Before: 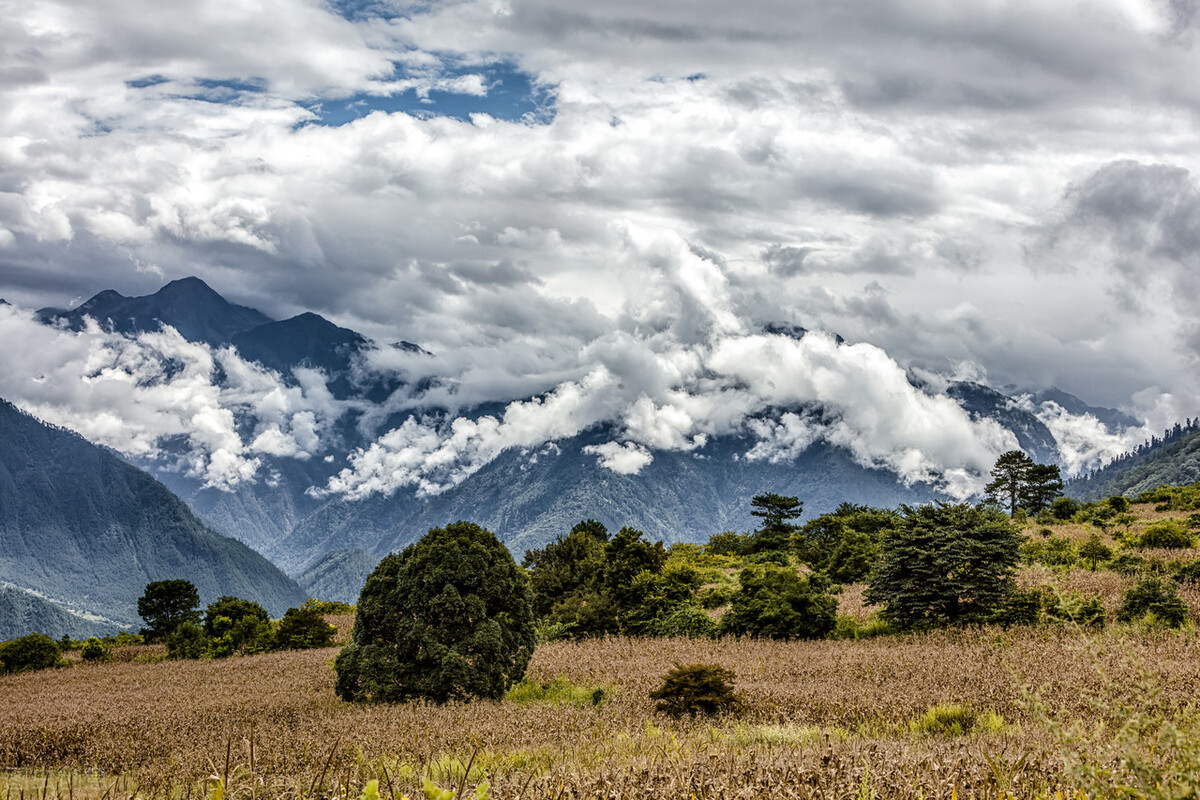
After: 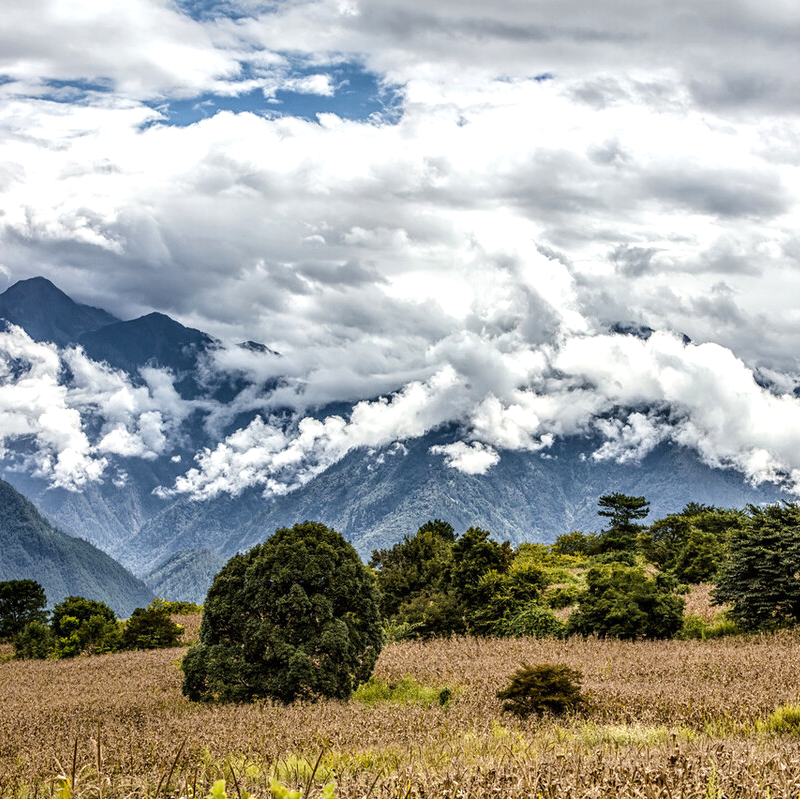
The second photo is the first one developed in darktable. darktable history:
exposure: exposure 0.376 EV, compensate highlight preservation false
crop and rotate: left 12.785%, right 20.477%
